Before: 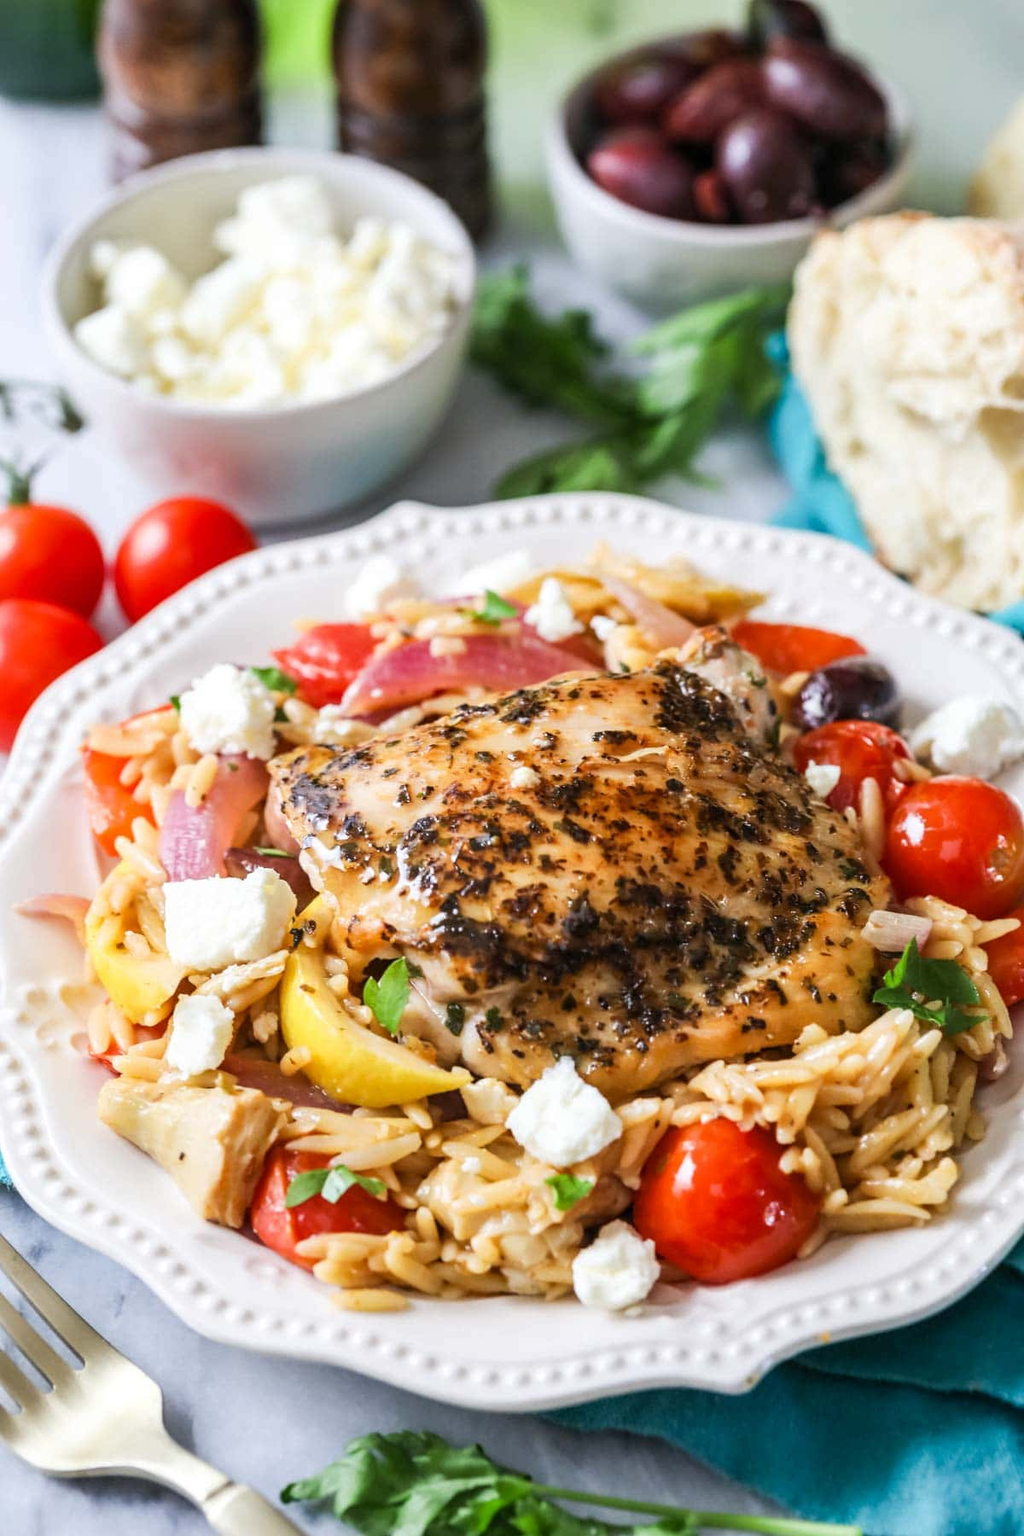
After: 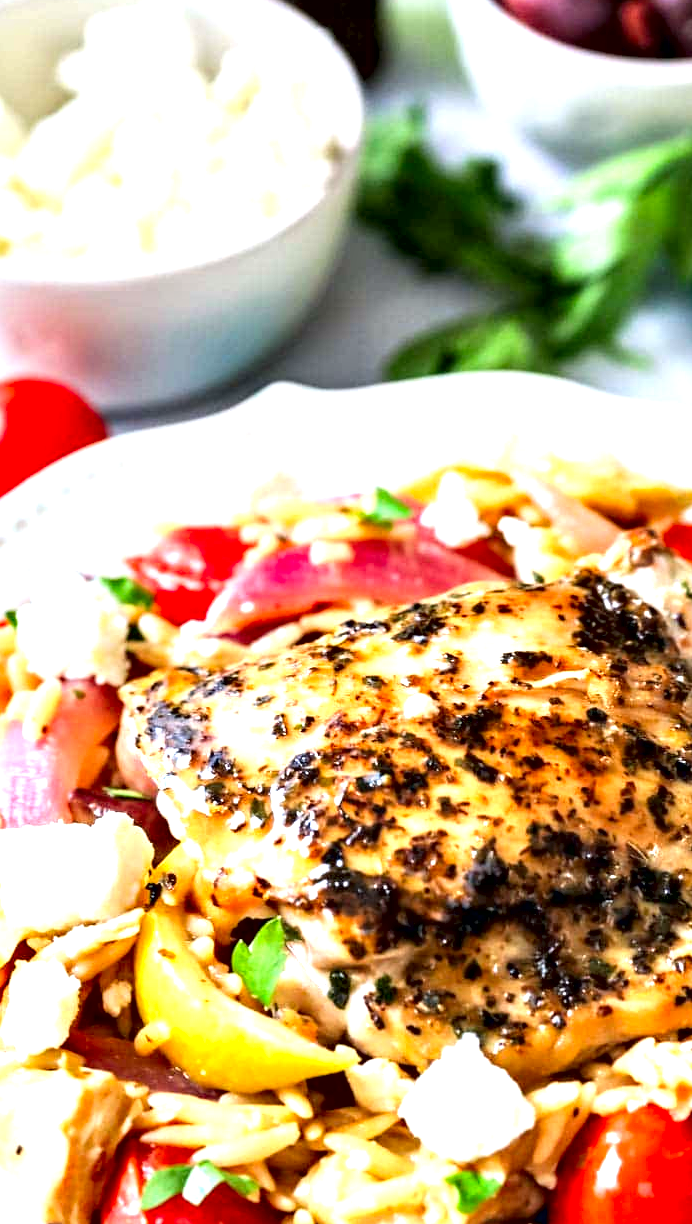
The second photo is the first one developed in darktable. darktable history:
contrast equalizer: octaves 7, y [[0.6 ×6], [0.55 ×6], [0 ×6], [0 ×6], [0 ×6]]
exposure: black level correction 0, exposure 0.704 EV, compensate highlight preservation false
crop: left 16.202%, top 11.41%, right 26.129%, bottom 20.58%
contrast brightness saturation: contrast 0.033, brightness 0.069, saturation 0.133
